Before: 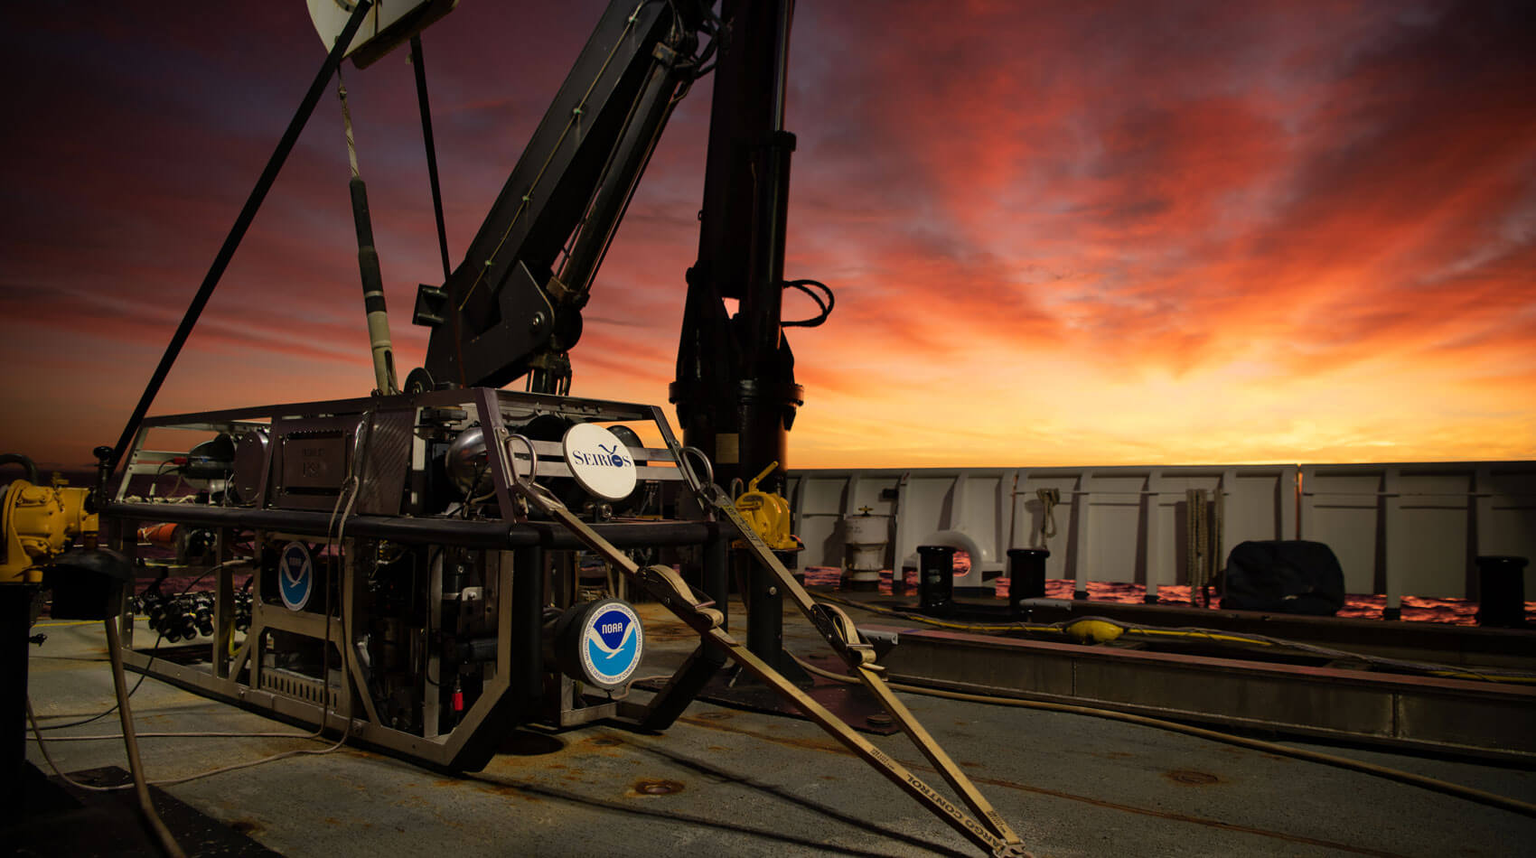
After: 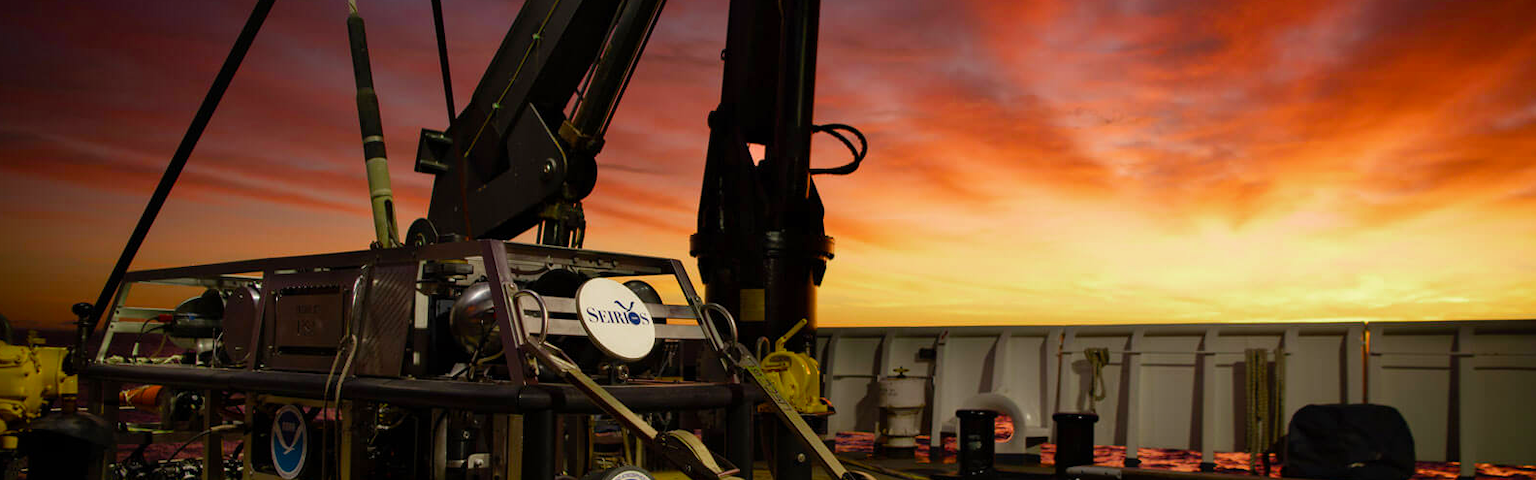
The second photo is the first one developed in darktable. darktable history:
color zones: curves: ch2 [(0, 0.5) (0.143, 0.517) (0.286, 0.571) (0.429, 0.522) (0.571, 0.5) (0.714, 0.5) (0.857, 0.5) (1, 0.5)]
color balance rgb: perceptual saturation grading › global saturation 20%, perceptual saturation grading › highlights -25%, perceptual saturation grading › shadows 25%
crop: left 1.744%, top 19.225%, right 5.069%, bottom 28.357%
